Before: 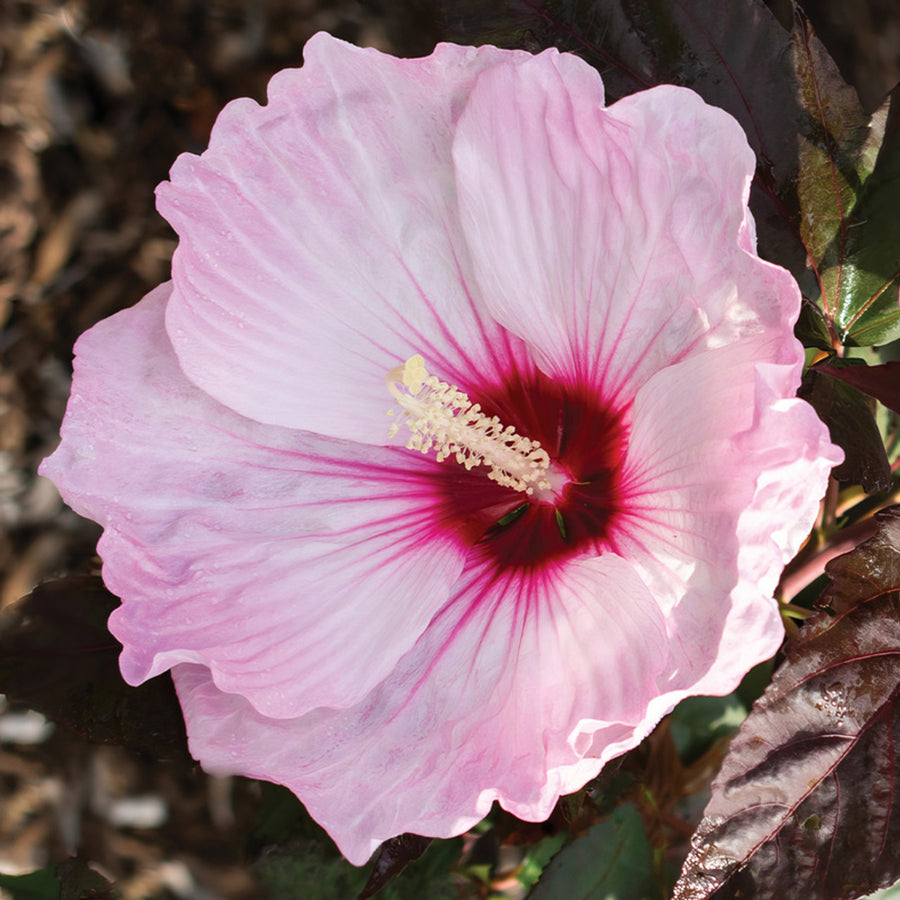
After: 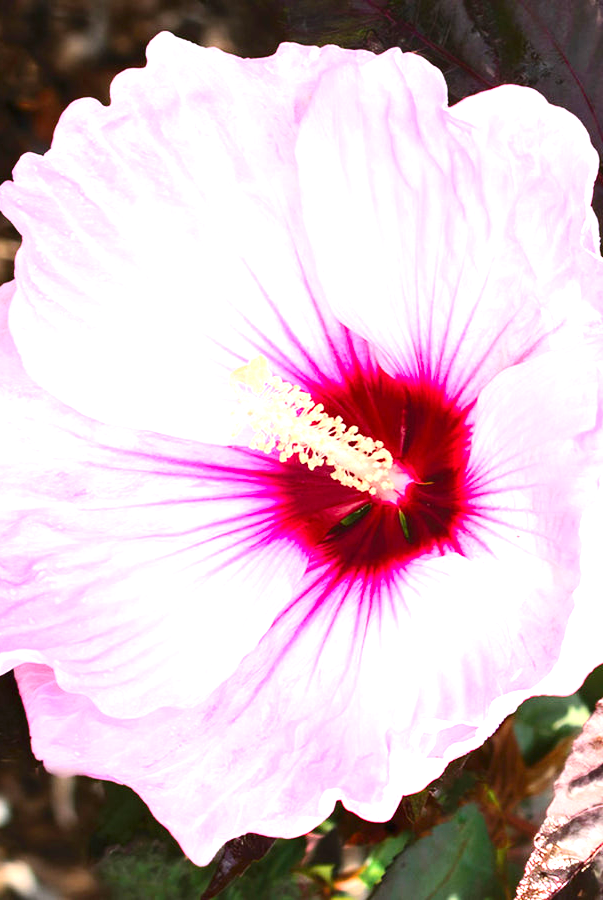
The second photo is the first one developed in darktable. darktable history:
contrast brightness saturation: contrast 0.184, saturation 0.299
crop and rotate: left 17.522%, right 15.423%
exposure: black level correction 0, exposure 1.2 EV, compensate highlight preservation false
